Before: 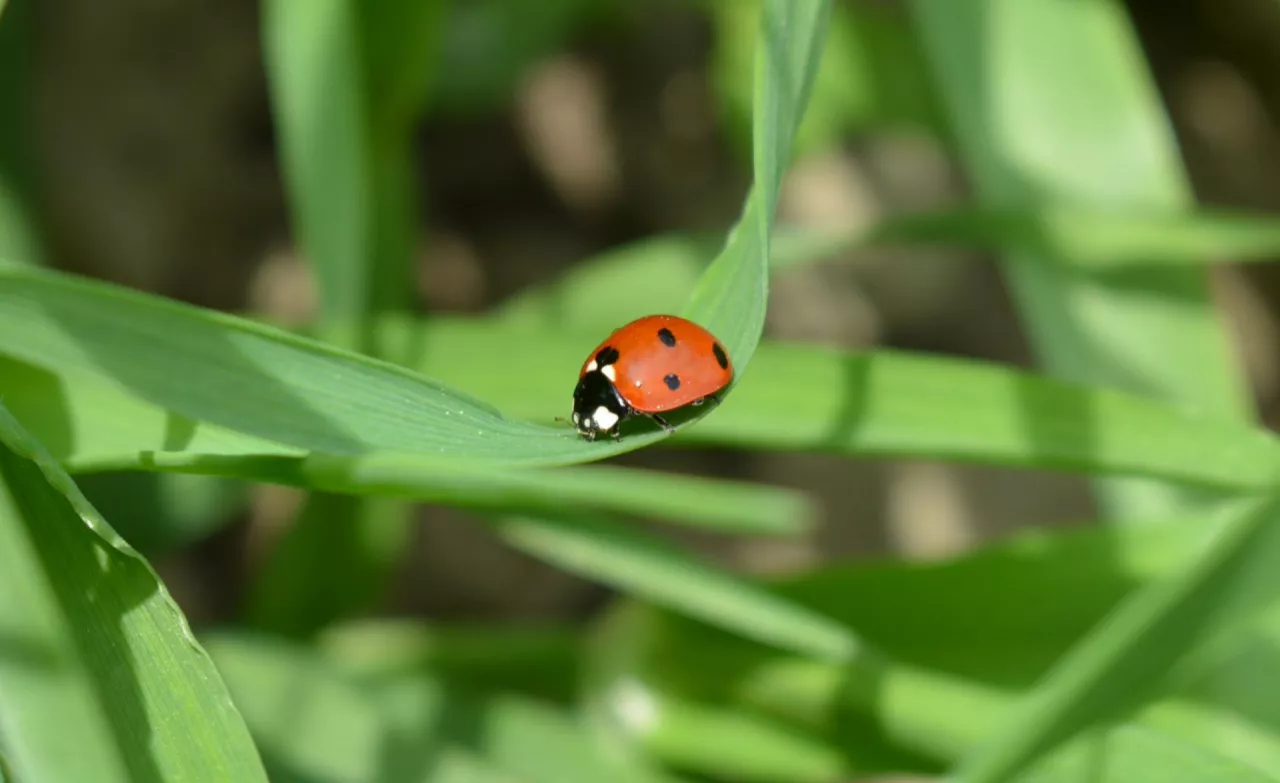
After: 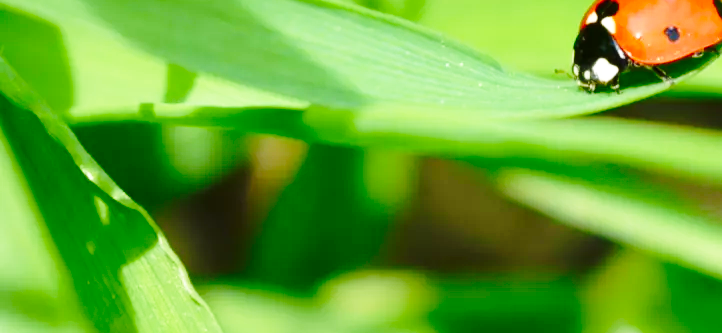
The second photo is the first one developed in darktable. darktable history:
color correction: saturation 1.32
base curve: curves: ch0 [(0, 0) (0.032, 0.037) (0.105, 0.228) (0.435, 0.76) (0.856, 0.983) (1, 1)], preserve colors none
crop: top 44.483%, right 43.593%, bottom 12.892%
